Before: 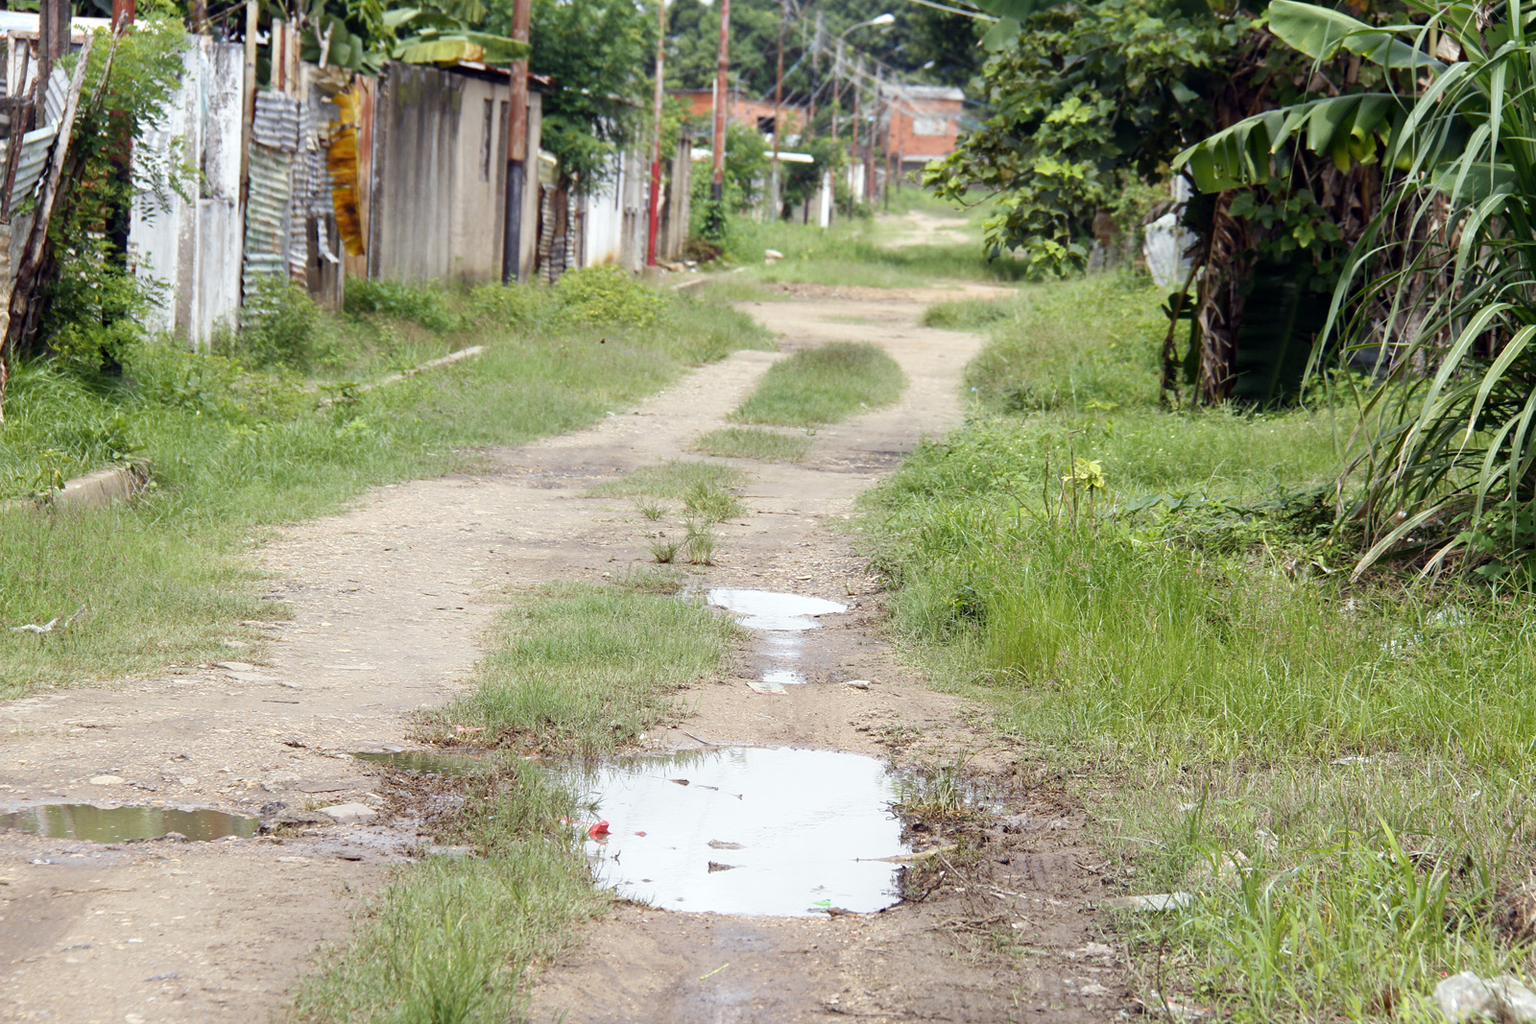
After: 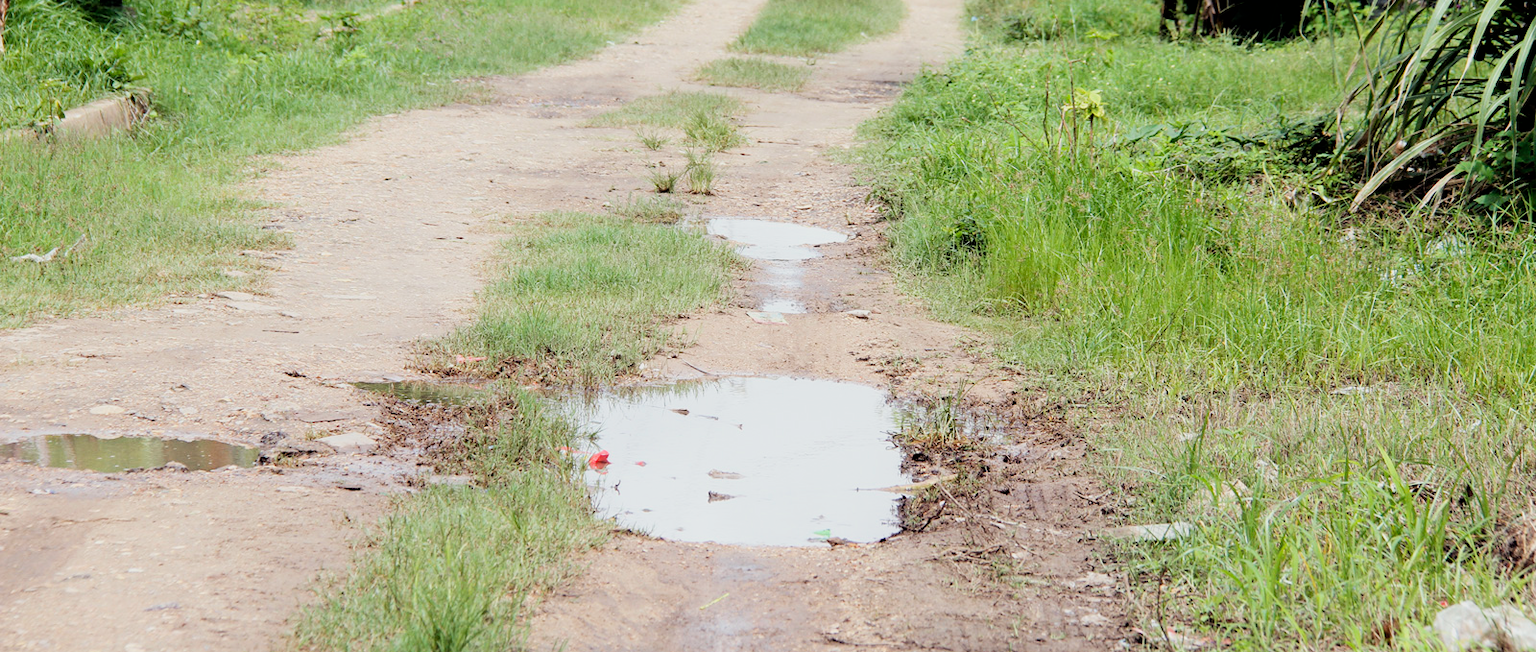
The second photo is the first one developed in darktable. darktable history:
exposure: exposure 0.16 EV, compensate highlight preservation false
crop and rotate: top 36.215%
filmic rgb: black relative exposure -5 EV, white relative exposure 3.97 EV, hardness 2.88, contrast 1.298
